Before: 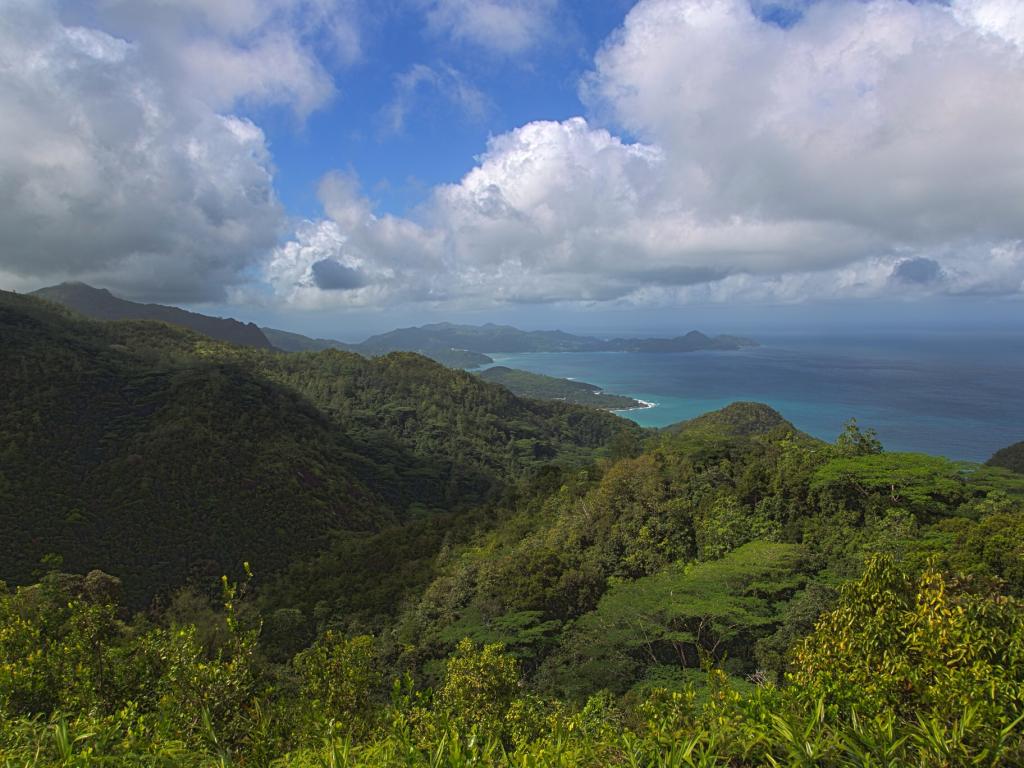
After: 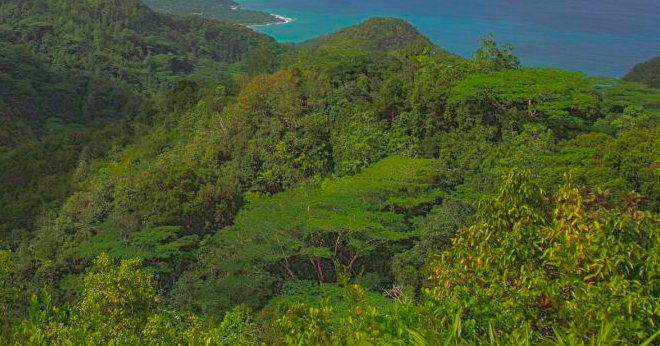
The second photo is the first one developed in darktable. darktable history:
crop and rotate: left 35.461%, top 50.148%, bottom 4.779%
tone curve: curves: ch0 [(0, 0) (0.045, 0.074) (0.883, 0.858) (1, 1)]; ch1 [(0, 0) (0.149, 0.074) (0.379, 0.327) (0.427, 0.401) (0.489, 0.479) (0.505, 0.515) (0.537, 0.573) (0.563, 0.599) (1, 1)]; ch2 [(0, 0) (0.307, 0.298) (0.388, 0.375) (0.443, 0.456) (0.485, 0.492) (1, 1)], color space Lab, independent channels, preserve colors none
color balance rgb: perceptual saturation grading › global saturation 25.869%, contrast -10.462%
